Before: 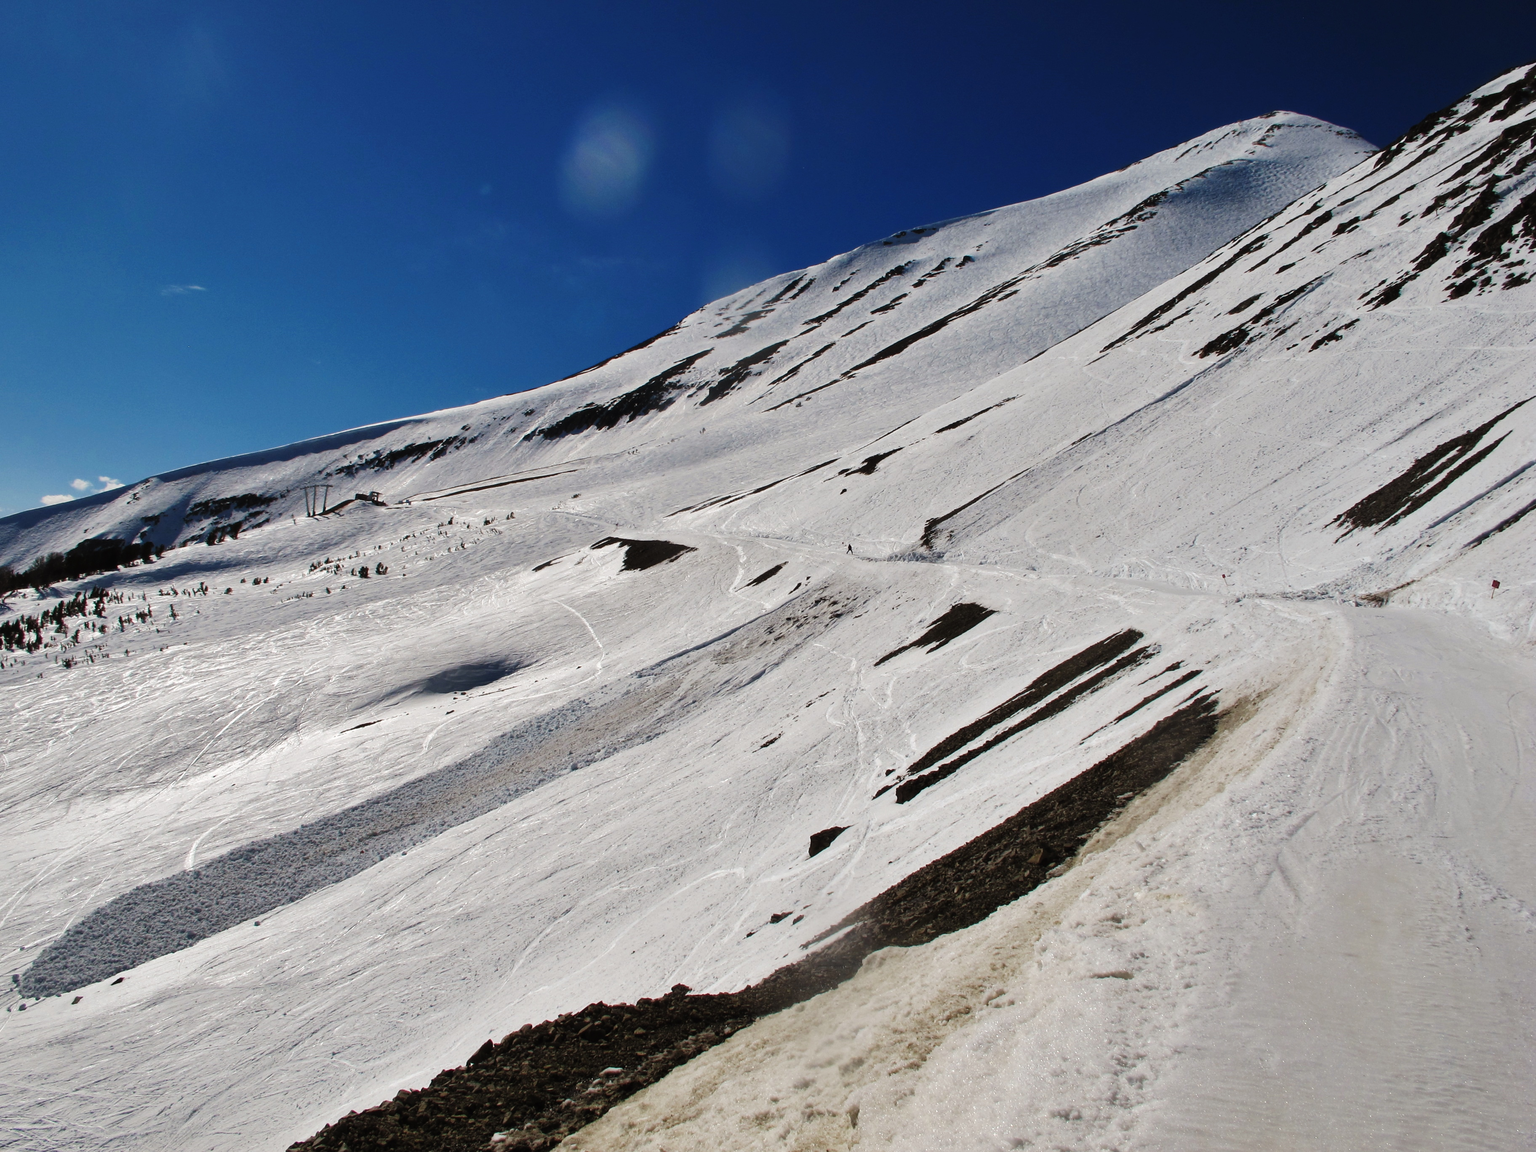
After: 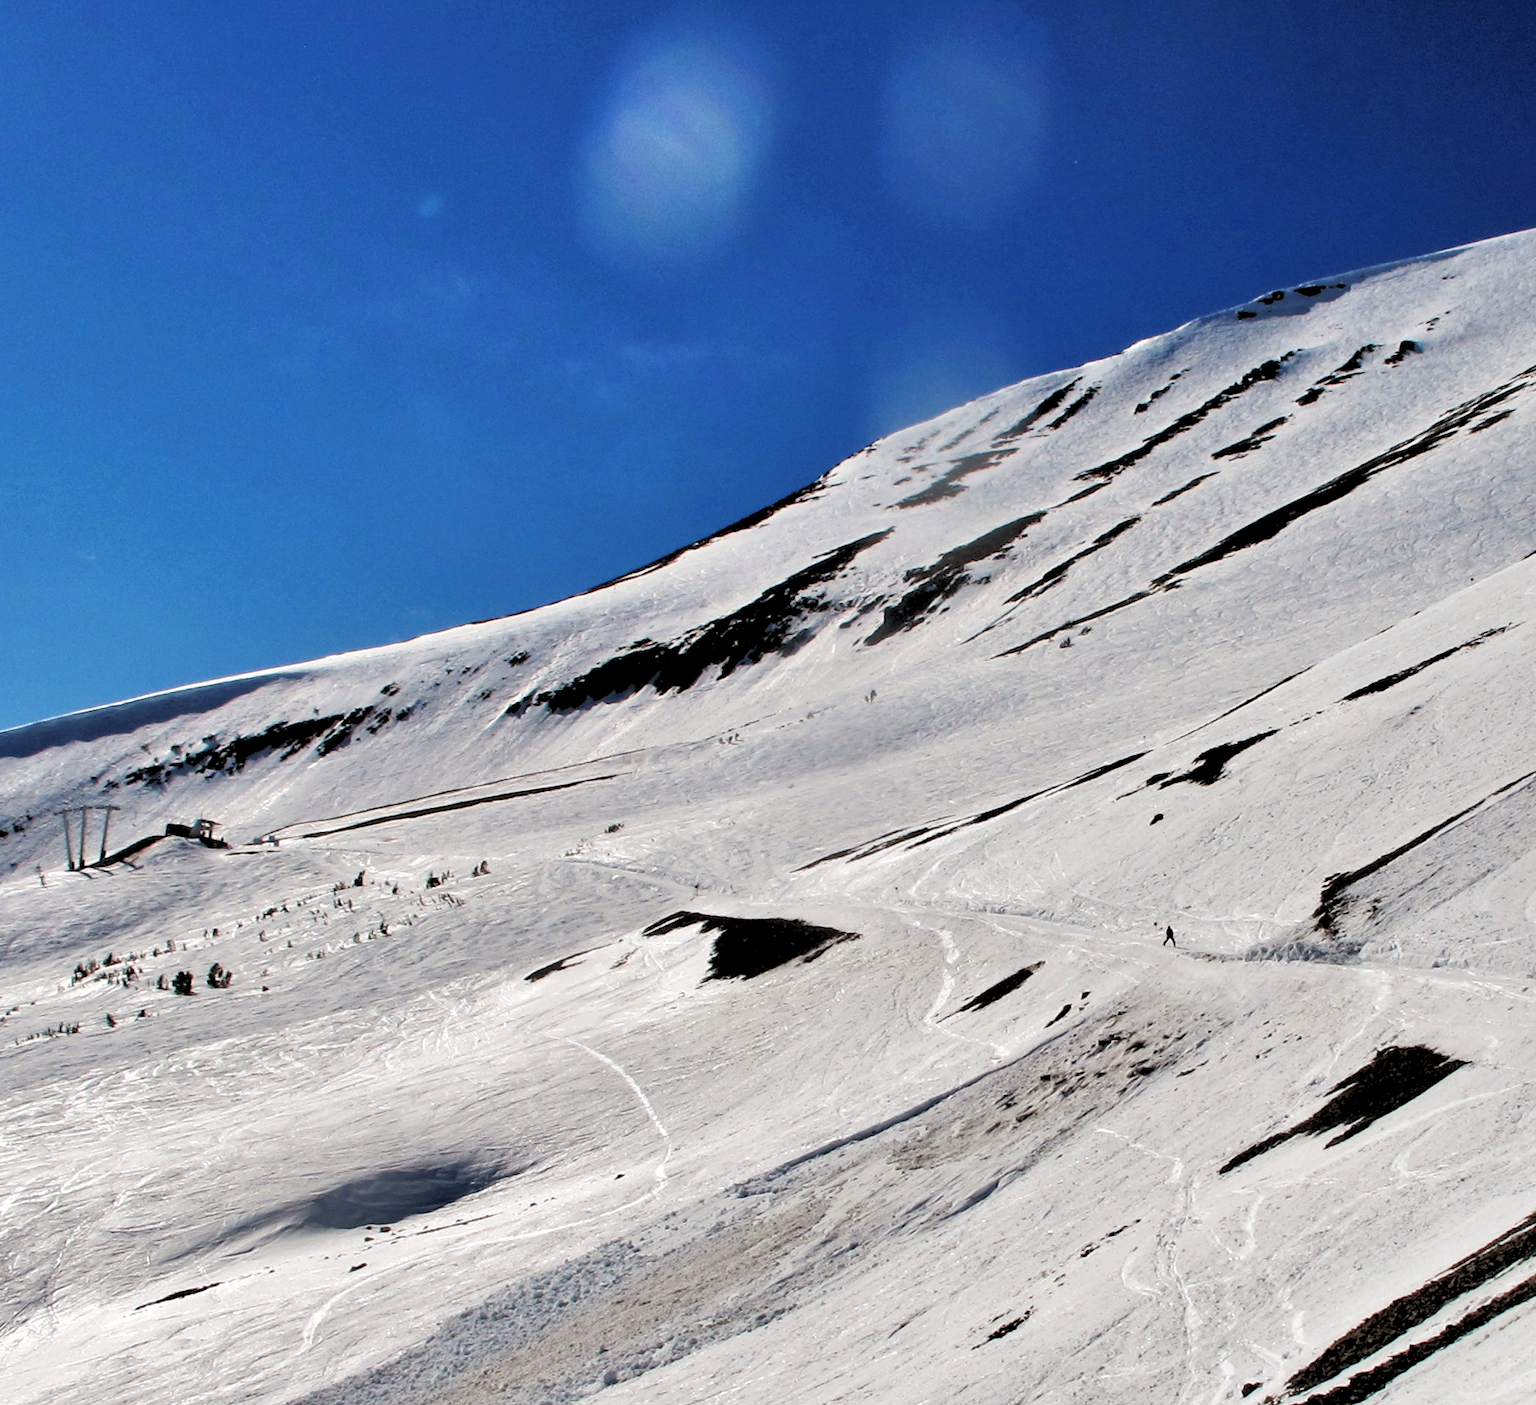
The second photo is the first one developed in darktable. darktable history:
crop: left 17.835%, top 7.675%, right 32.881%, bottom 32.213%
rgb levels: levels [[0.029, 0.461, 0.922], [0, 0.5, 1], [0, 0.5, 1]]
tone equalizer: -7 EV 0.15 EV, -6 EV 0.6 EV, -5 EV 1.15 EV, -4 EV 1.33 EV, -3 EV 1.15 EV, -2 EV 0.6 EV, -1 EV 0.15 EV, mask exposure compensation -0.5 EV
